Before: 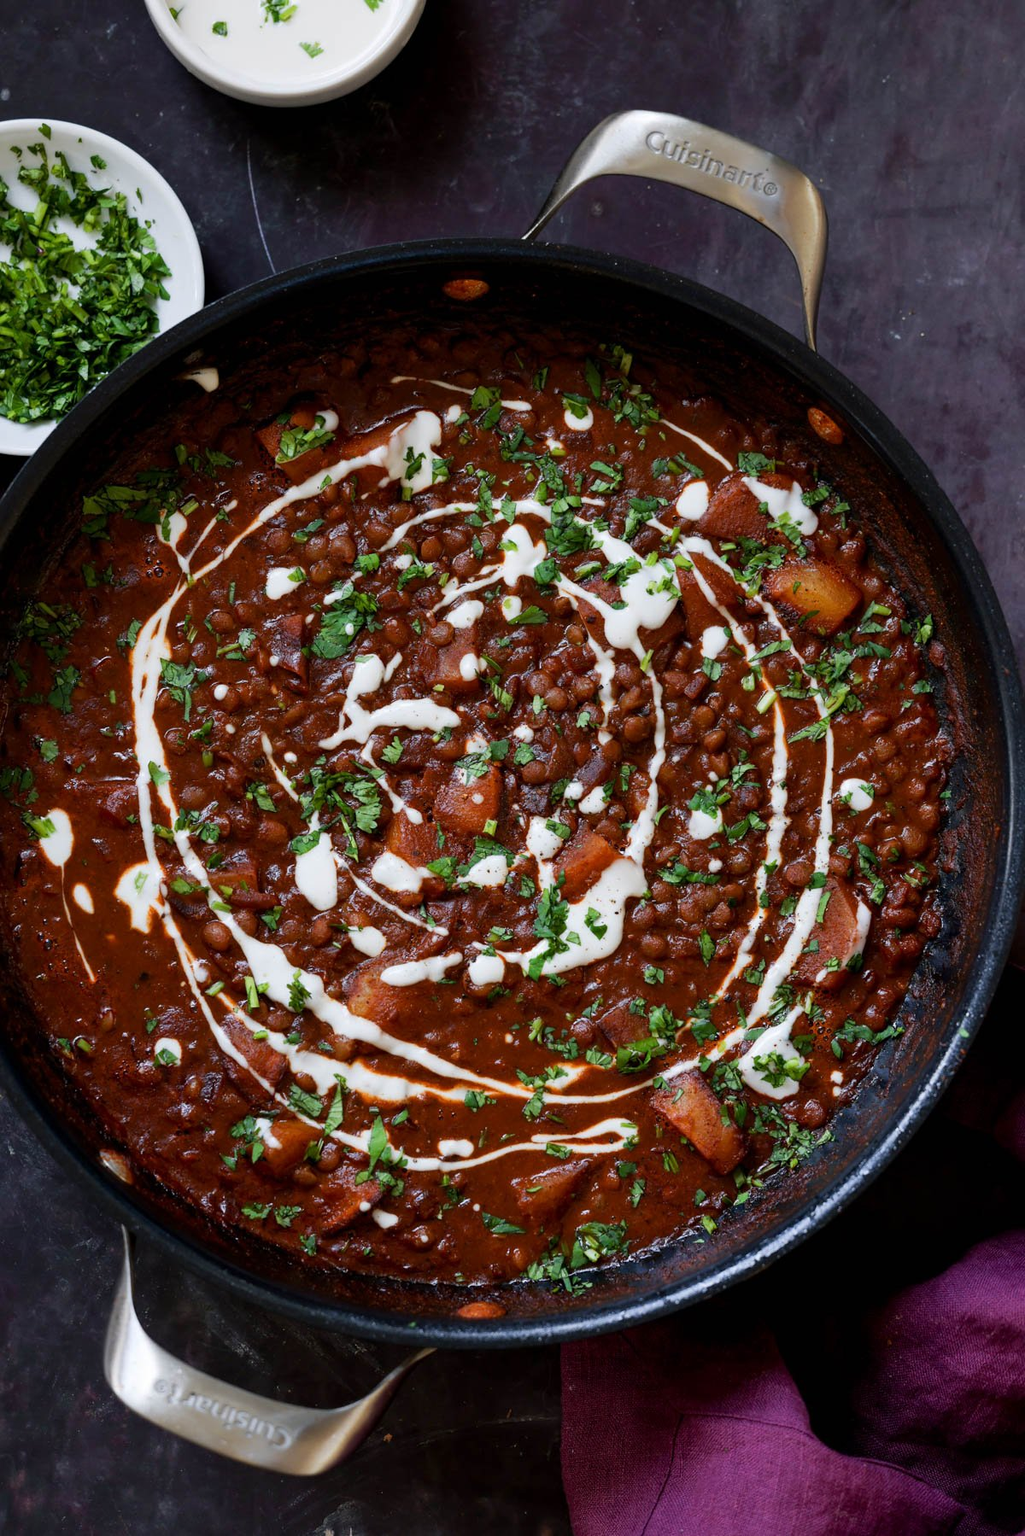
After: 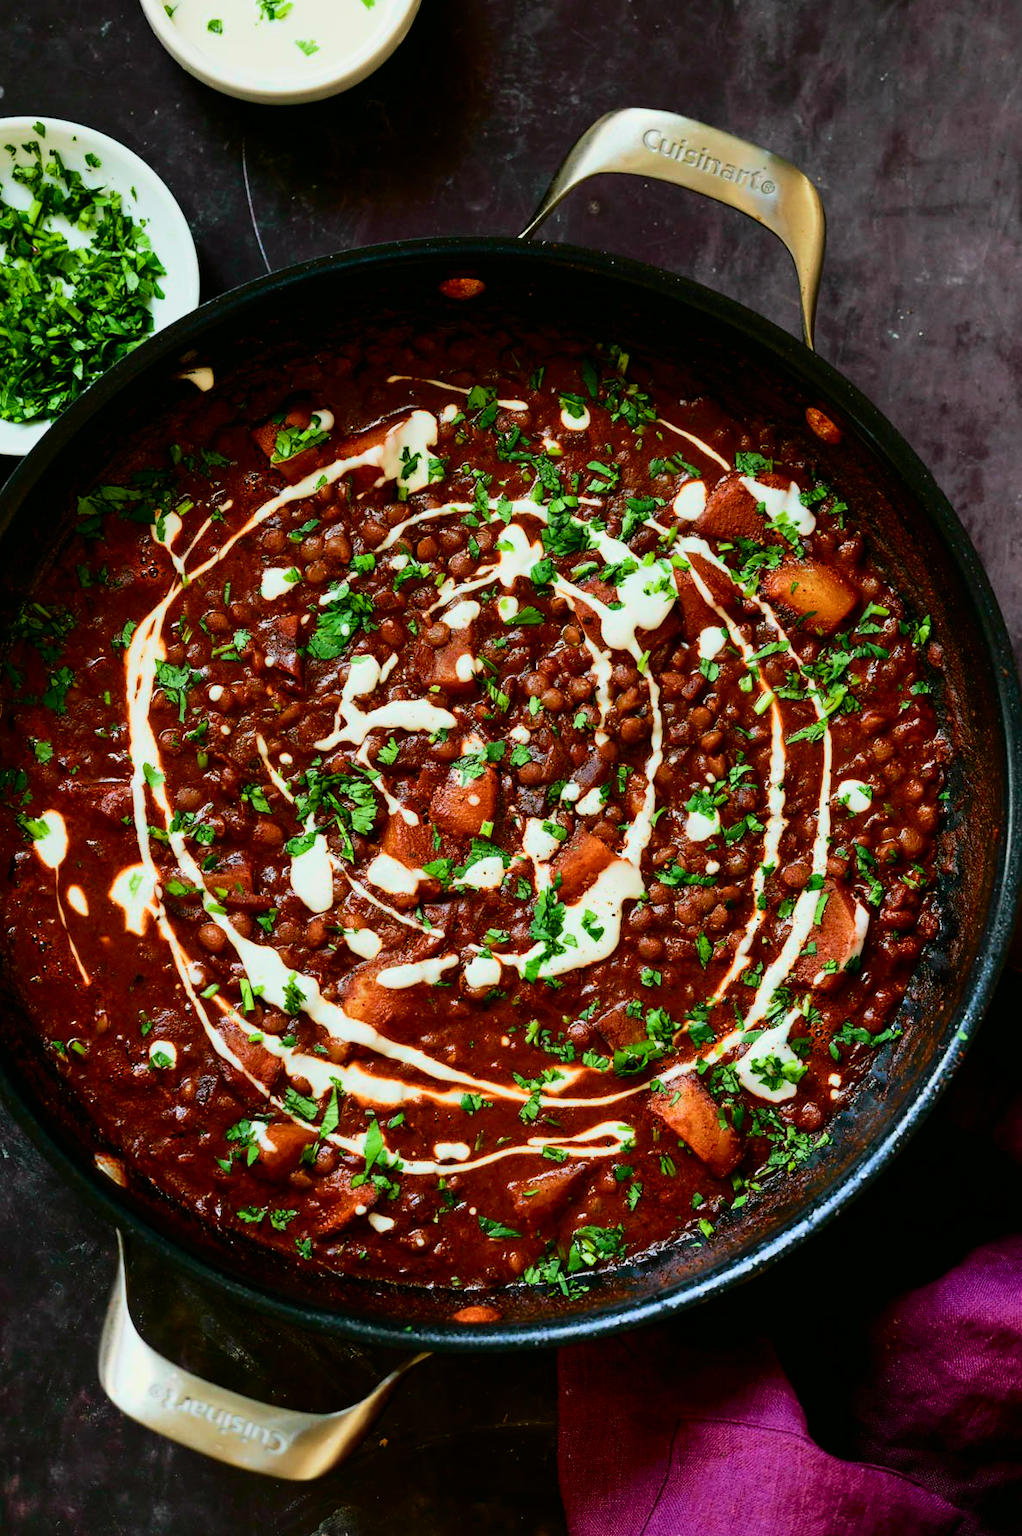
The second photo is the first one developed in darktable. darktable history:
crop and rotate: left 0.614%, top 0.179%, bottom 0.309%
tone equalizer: on, module defaults
tone curve: curves: ch0 [(0, 0.003) (0.044, 0.032) (0.12, 0.089) (0.19, 0.175) (0.271, 0.294) (0.457, 0.546) (0.588, 0.71) (0.701, 0.815) (0.86, 0.922) (1, 0.982)]; ch1 [(0, 0) (0.247, 0.215) (0.433, 0.382) (0.466, 0.426) (0.493, 0.481) (0.501, 0.5) (0.517, 0.524) (0.557, 0.582) (0.598, 0.651) (0.671, 0.735) (0.796, 0.85) (1, 1)]; ch2 [(0, 0) (0.249, 0.216) (0.357, 0.317) (0.448, 0.432) (0.478, 0.492) (0.498, 0.499) (0.517, 0.53) (0.537, 0.57) (0.569, 0.623) (0.61, 0.663) (0.706, 0.75) (0.808, 0.809) (0.991, 0.968)], color space Lab, independent channels, preserve colors none
color balance rgb: perceptual saturation grading › global saturation 20%, global vibrance 20%
filmic rgb: middle gray luminance 18.42%, black relative exposure -11.45 EV, white relative exposure 2.55 EV, threshold 6 EV, target black luminance 0%, hardness 8.41, latitude 99%, contrast 1.084, shadows ↔ highlights balance 0.505%, add noise in highlights 0, preserve chrominance max RGB, color science v3 (2019), use custom middle-gray values true, iterations of high-quality reconstruction 0, contrast in highlights soft, enable highlight reconstruction true
color balance: mode lift, gamma, gain (sRGB), lift [1.04, 1, 1, 0.97], gamma [1.01, 1, 1, 0.97], gain [0.96, 1, 1, 0.97]
color zones: curves: ch1 [(0, 0.469) (0.001, 0.469) (0.12, 0.446) (0.248, 0.469) (0.5, 0.5) (0.748, 0.5) (0.999, 0.469) (1, 0.469)]
